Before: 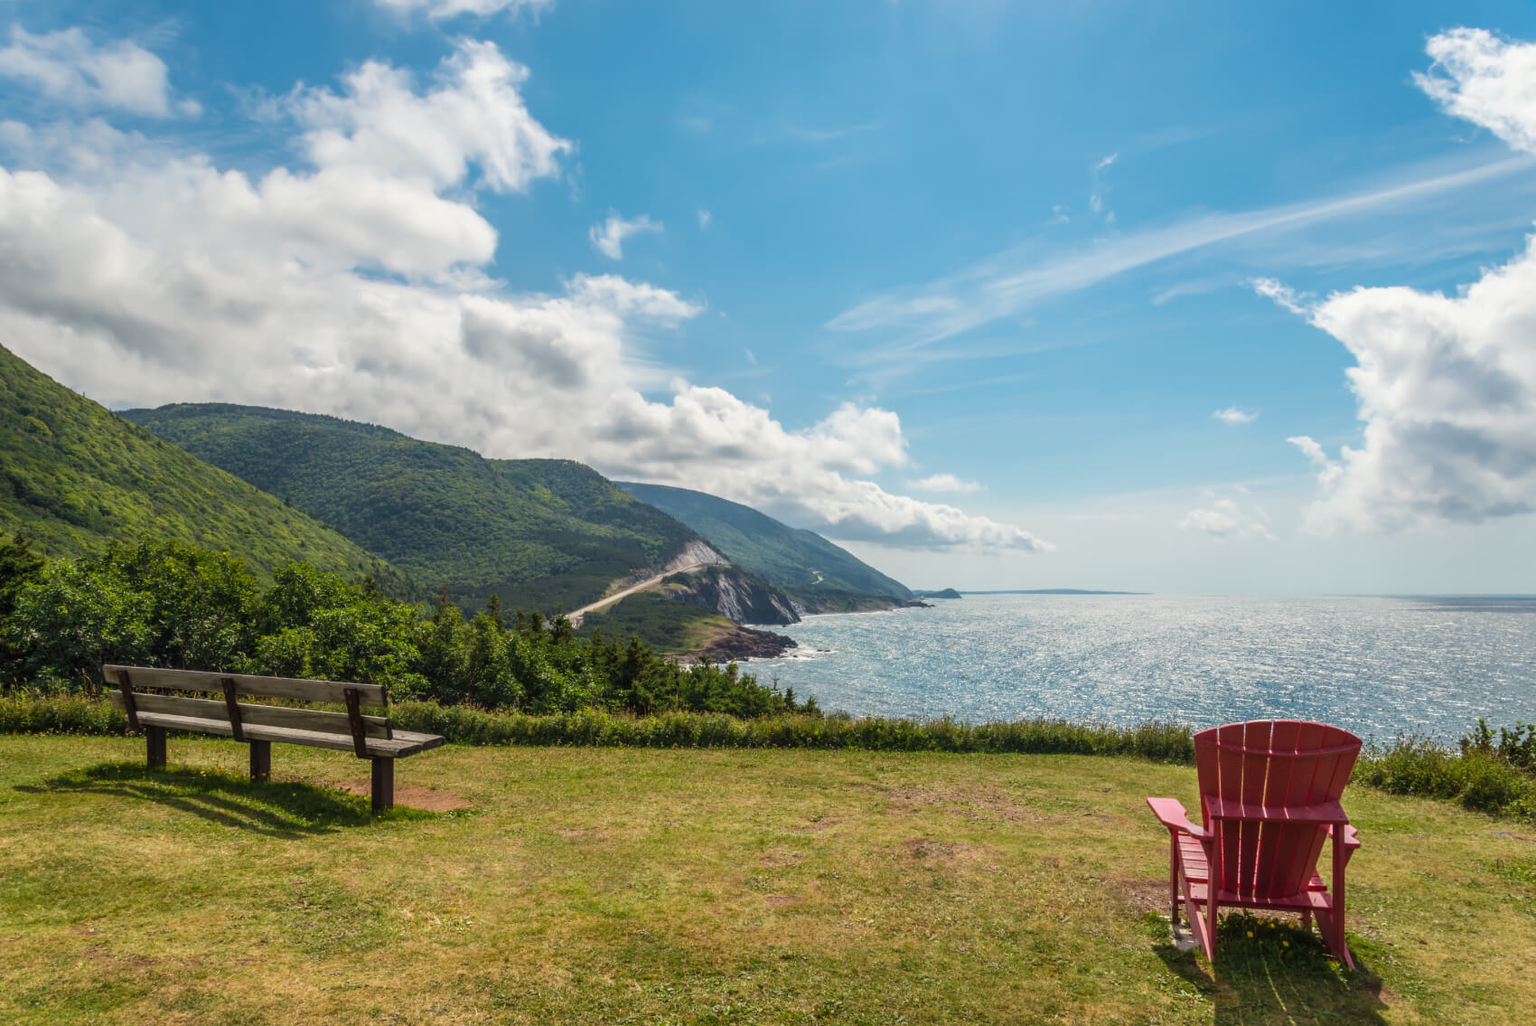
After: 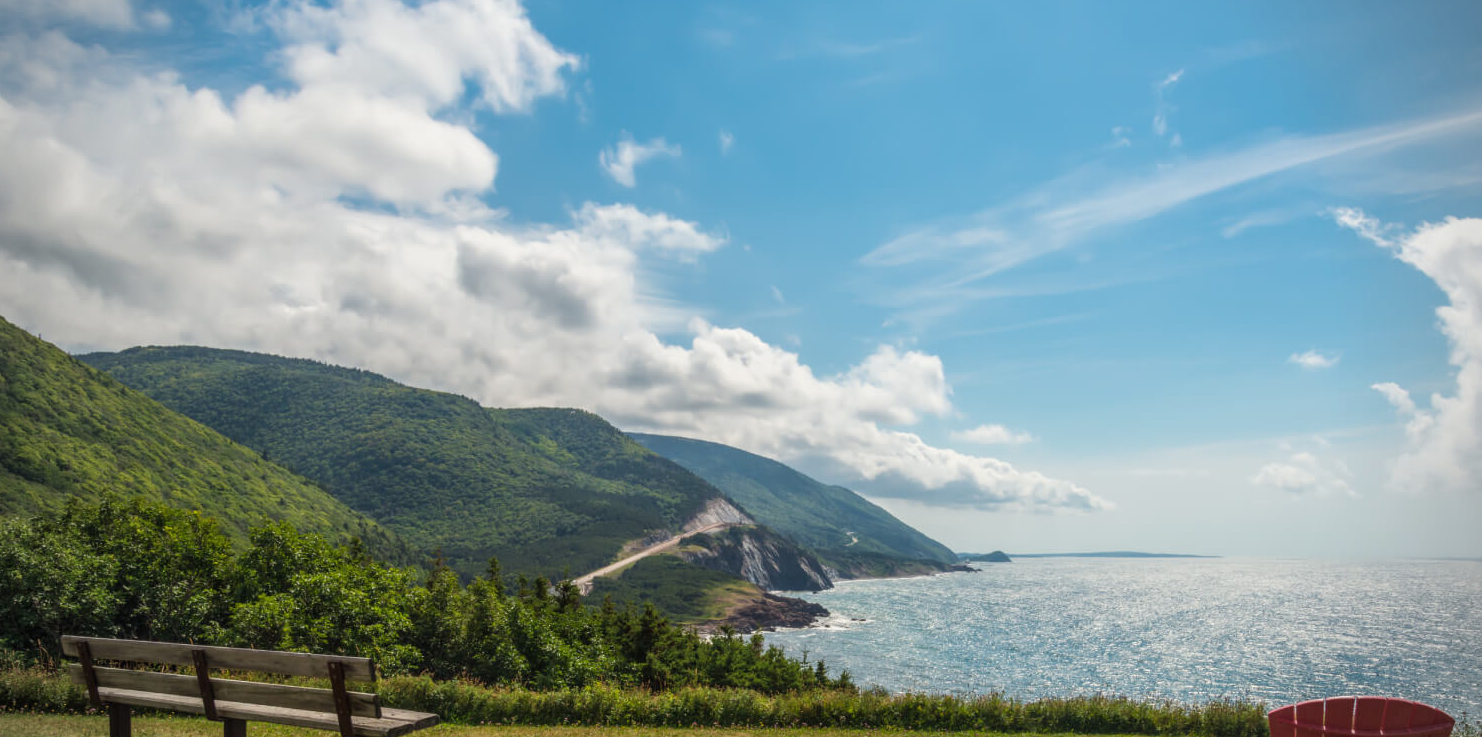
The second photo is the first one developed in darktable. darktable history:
crop: left 3.122%, top 8.822%, right 9.65%, bottom 26.194%
vignetting: on, module defaults
